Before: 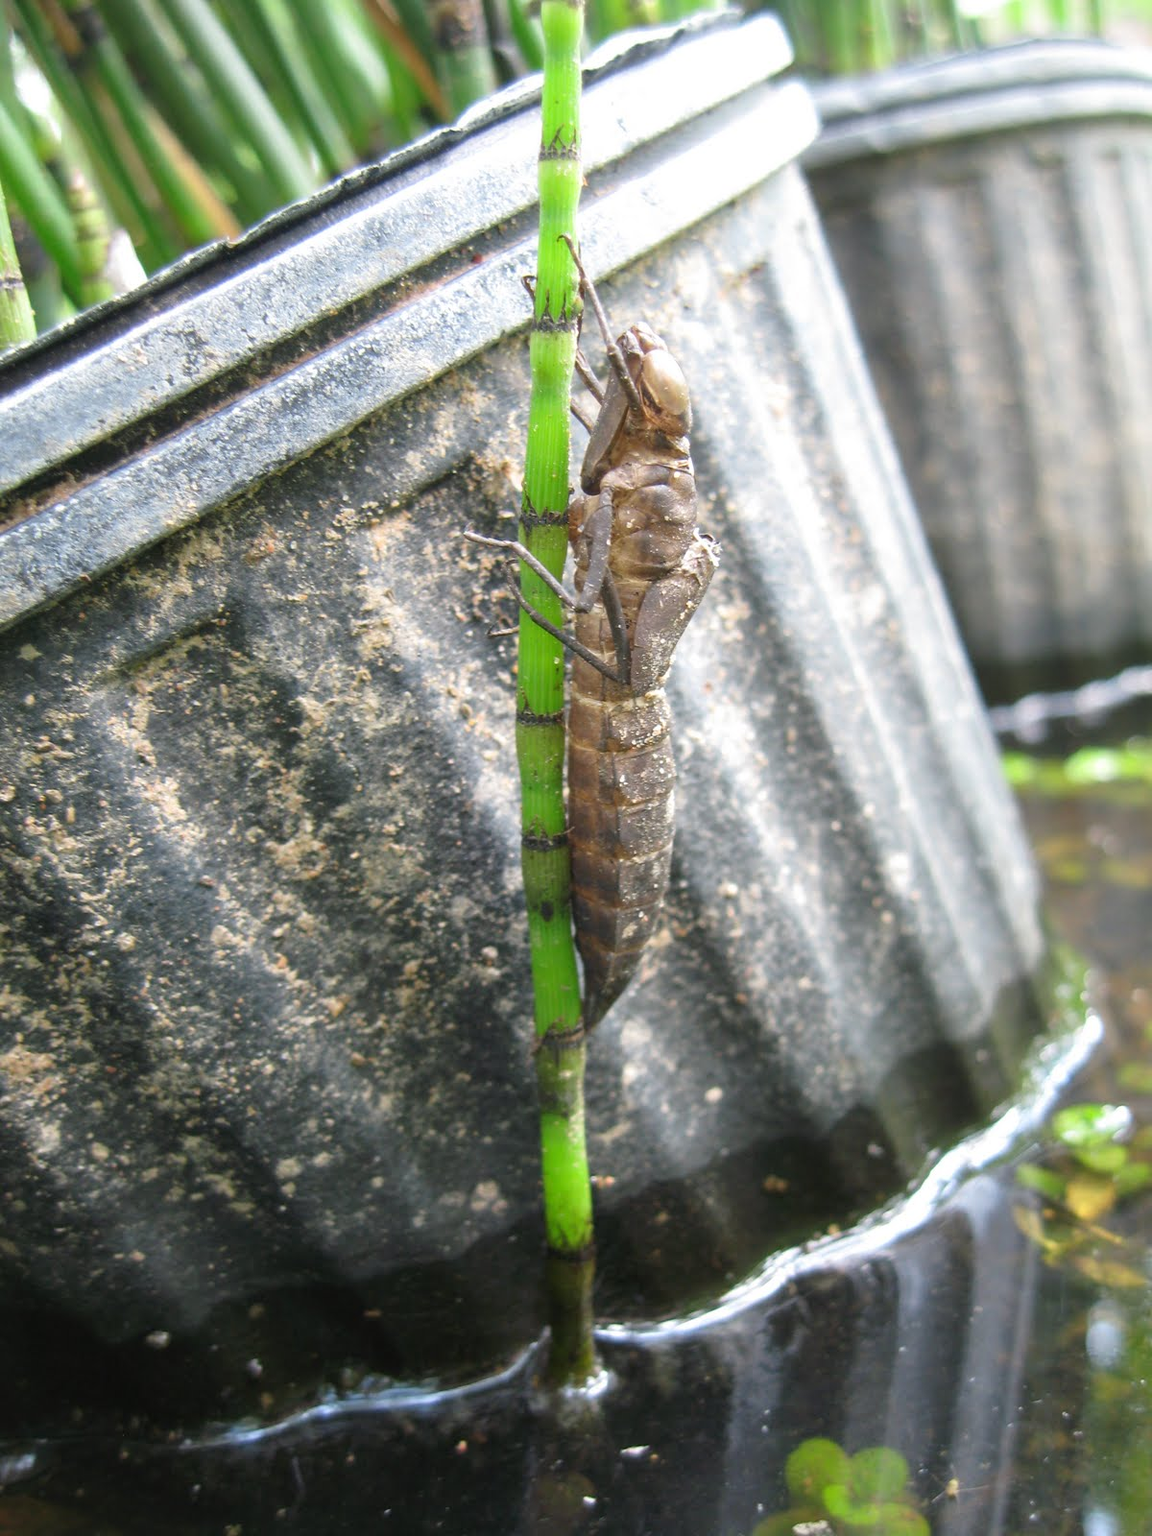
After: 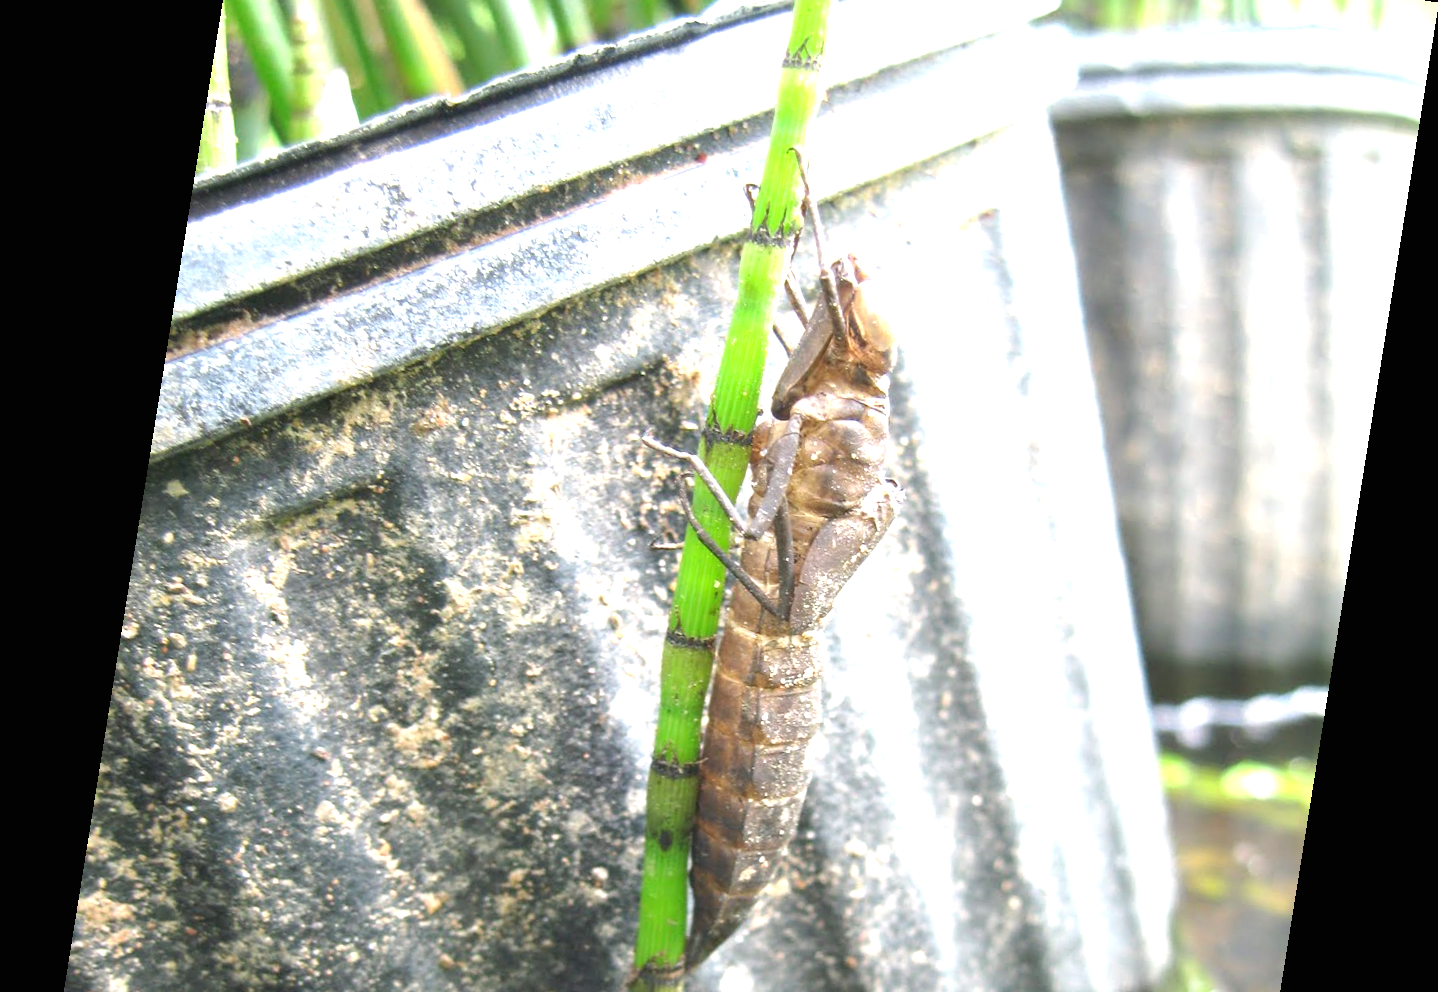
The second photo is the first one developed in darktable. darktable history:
crop and rotate: top 10.605%, bottom 33.274%
exposure: black level correction 0, exposure 1 EV, compensate exposure bias true, compensate highlight preservation false
rotate and perspective: rotation 9.12°, automatic cropping off
